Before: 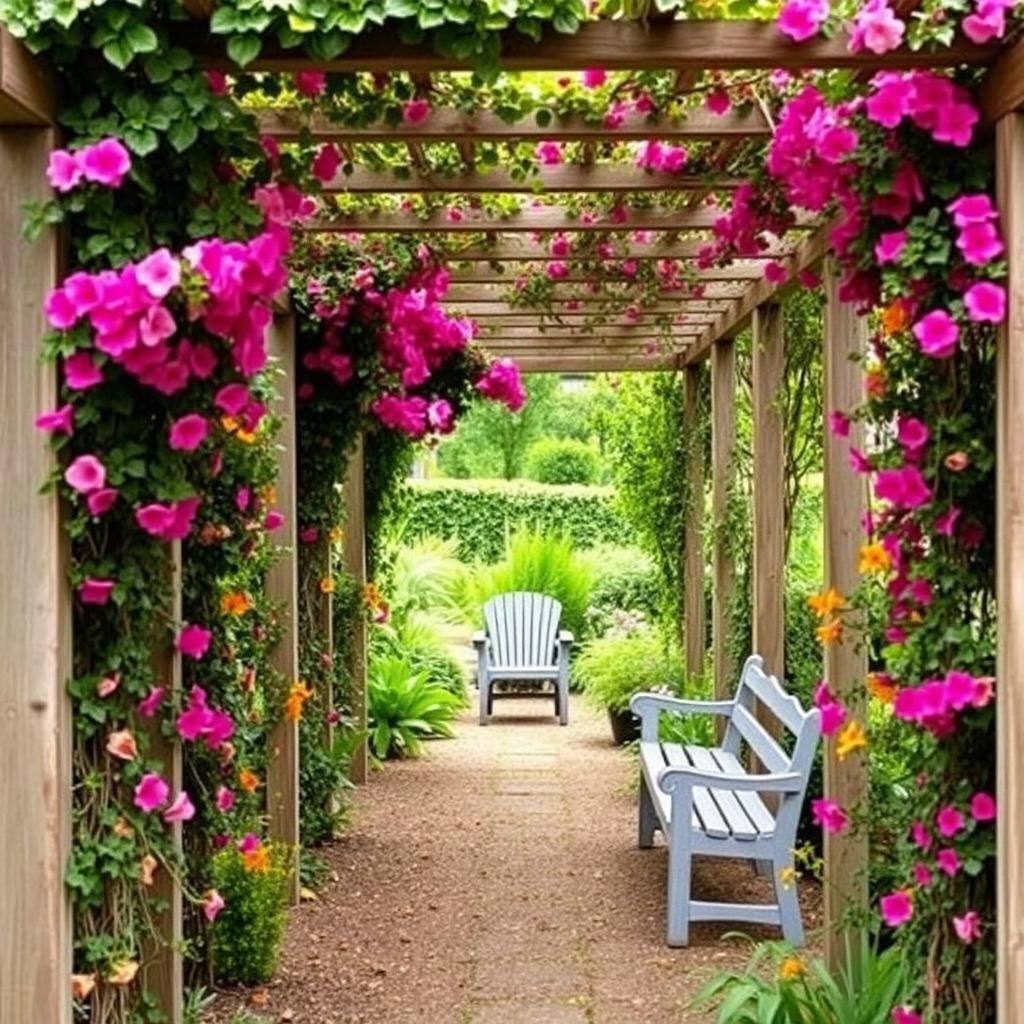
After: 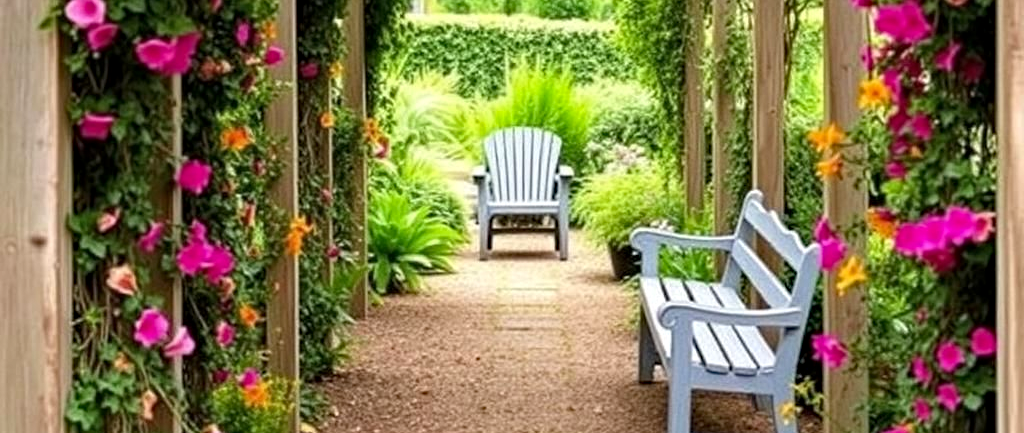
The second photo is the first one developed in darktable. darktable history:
exposure: compensate highlight preservation false
haze removal: compatibility mode true, adaptive false
local contrast: highlights 105%, shadows 100%, detail 119%, midtone range 0.2
crop: top 45.454%, bottom 12.224%
